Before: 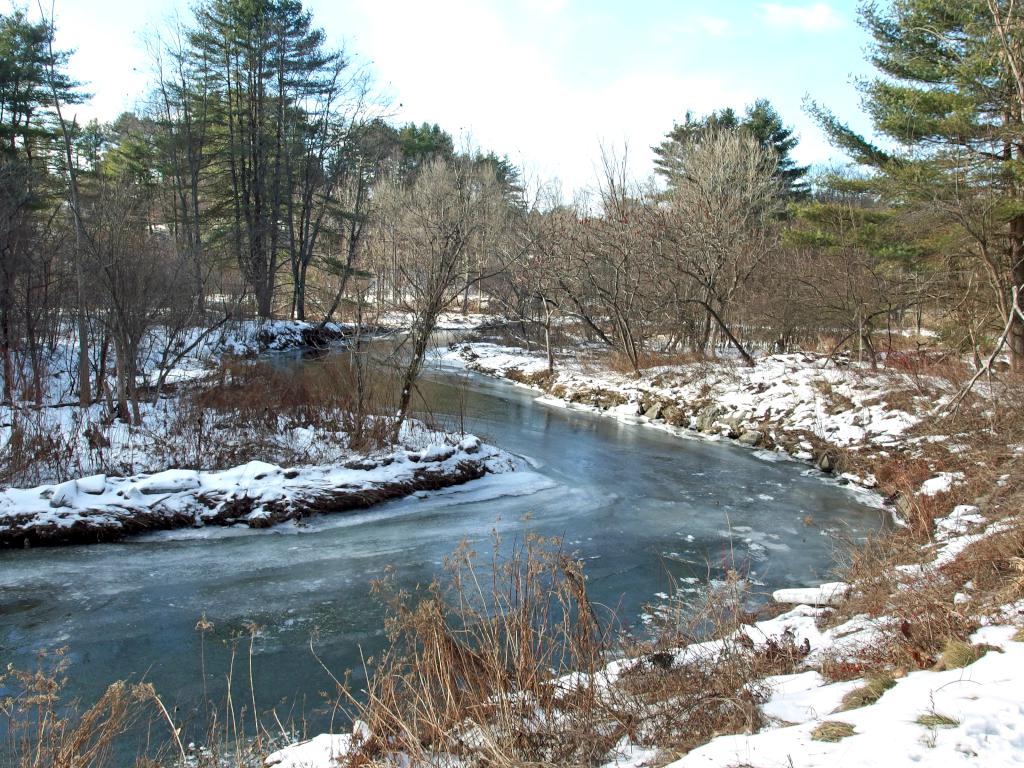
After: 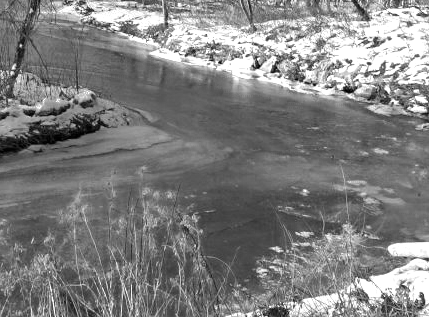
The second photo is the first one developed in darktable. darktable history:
color zones: curves: ch0 [(0, 0.554) (0.146, 0.662) (0.293, 0.86) (0.503, 0.774) (0.637, 0.106) (0.74, 0.072) (0.866, 0.488) (0.998, 0.569)]; ch1 [(0, 0) (0.143, 0) (0.286, 0) (0.429, 0) (0.571, 0) (0.714, 0) (0.857, 0)]
crop: left 37.599%, top 45.095%, right 20.479%, bottom 13.573%
contrast equalizer: y [[0.5 ×6], [0.5 ×6], [0.5 ×6], [0 ×6], [0, 0, 0, 0.581, 0.011, 0]]
exposure: exposure 0.176 EV, compensate highlight preservation false
